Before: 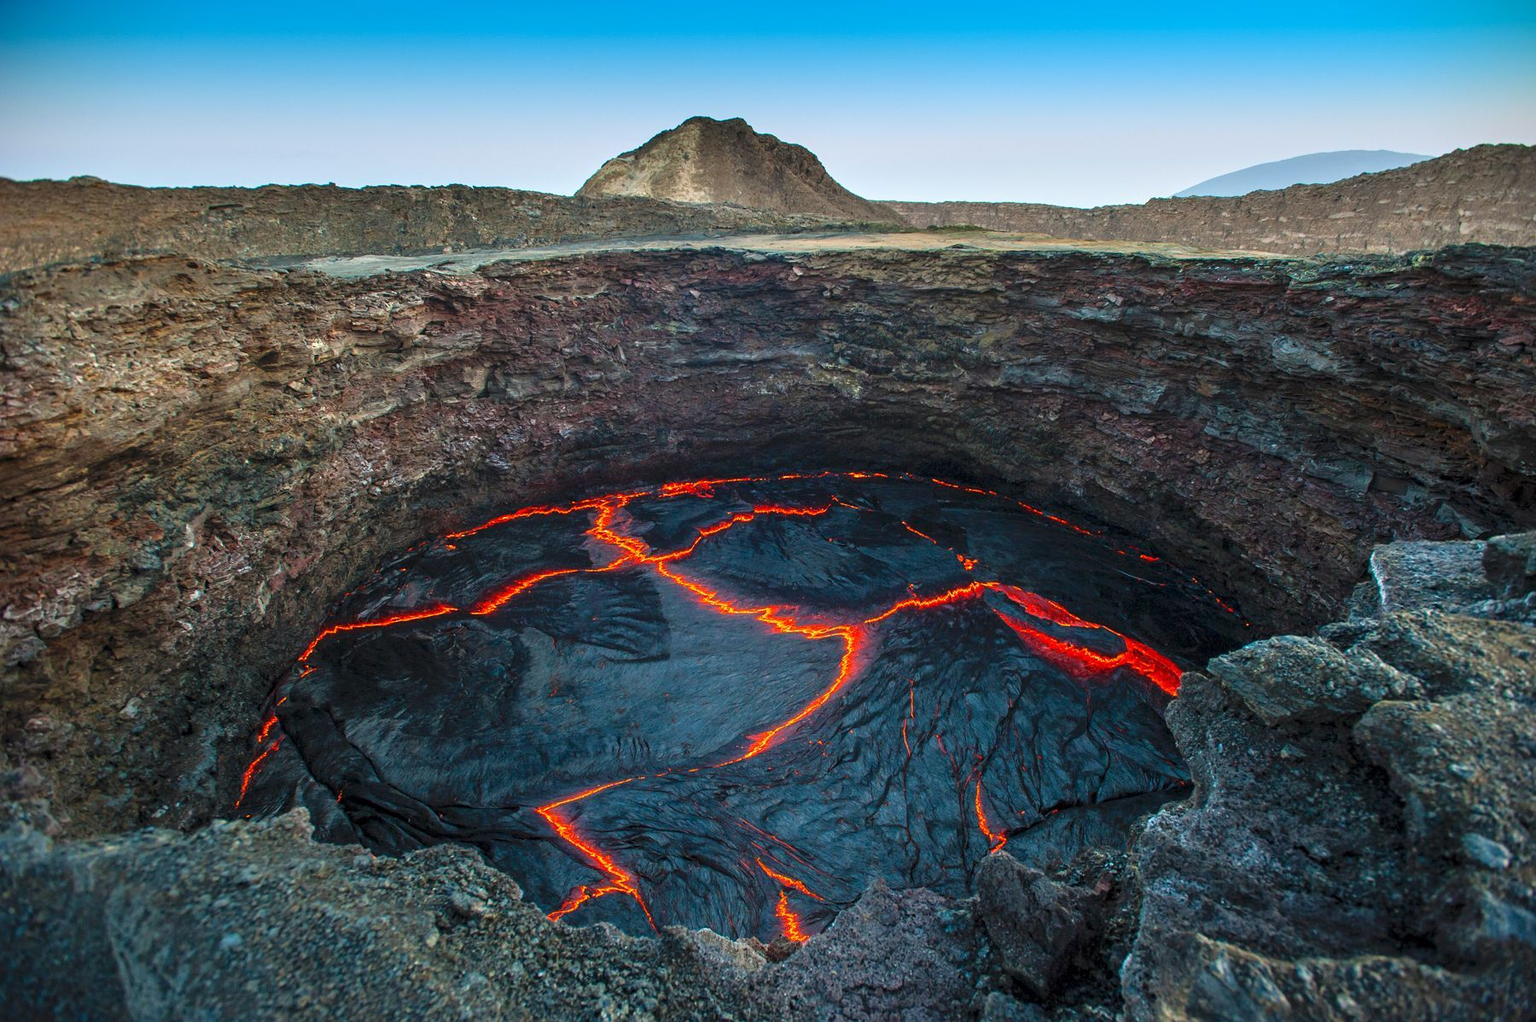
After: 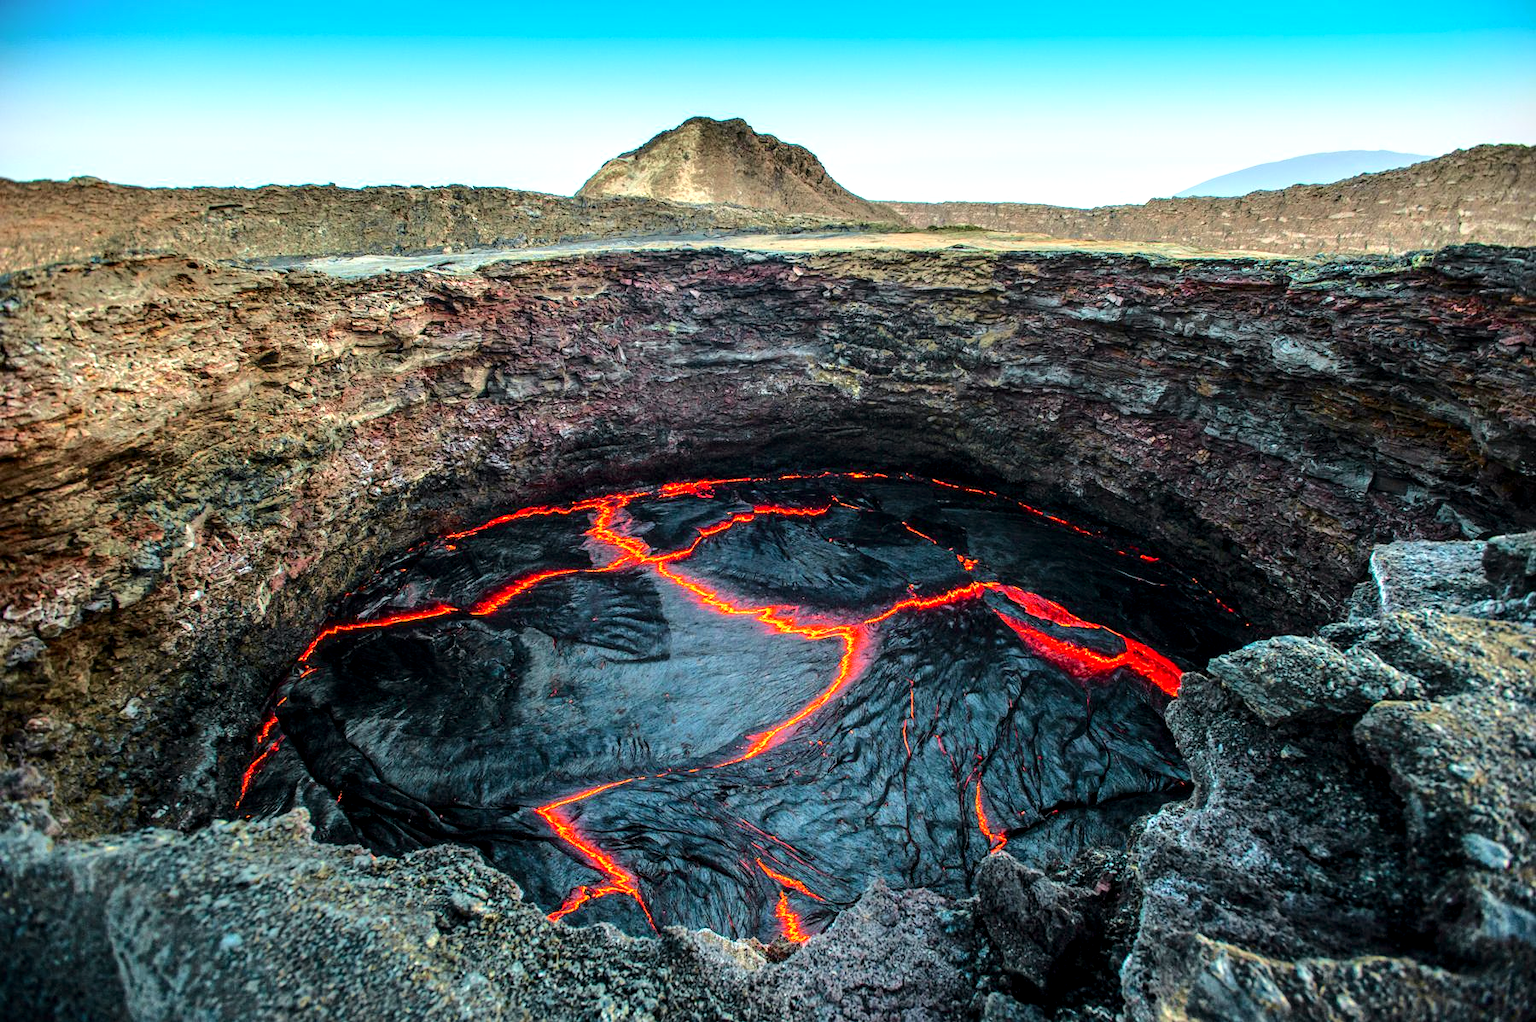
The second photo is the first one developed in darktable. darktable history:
local contrast: detail 130%
tone curve: curves: ch0 [(0, 0) (0.058, 0.027) (0.214, 0.183) (0.295, 0.288) (0.48, 0.541) (0.658, 0.703) (0.741, 0.775) (0.844, 0.866) (0.986, 0.957)]; ch1 [(0, 0) (0.172, 0.123) (0.312, 0.296) (0.437, 0.429) (0.471, 0.469) (0.502, 0.5) (0.513, 0.515) (0.572, 0.603) (0.617, 0.653) (0.68, 0.724) (0.889, 0.924) (1, 1)]; ch2 [(0, 0) (0.411, 0.424) (0.489, 0.49) (0.502, 0.5) (0.512, 0.524) (0.549, 0.578) (0.604, 0.628) (0.709, 0.748) (1, 1)], color space Lab, independent channels, preserve colors none
tone equalizer: -8 EV -0.75 EV, -7 EV -0.699 EV, -6 EV -0.621 EV, -5 EV -0.393 EV, -3 EV 0.386 EV, -2 EV 0.6 EV, -1 EV 0.679 EV, +0 EV 0.722 EV
exposure: exposure 0.086 EV, compensate exposure bias true, compensate highlight preservation false
